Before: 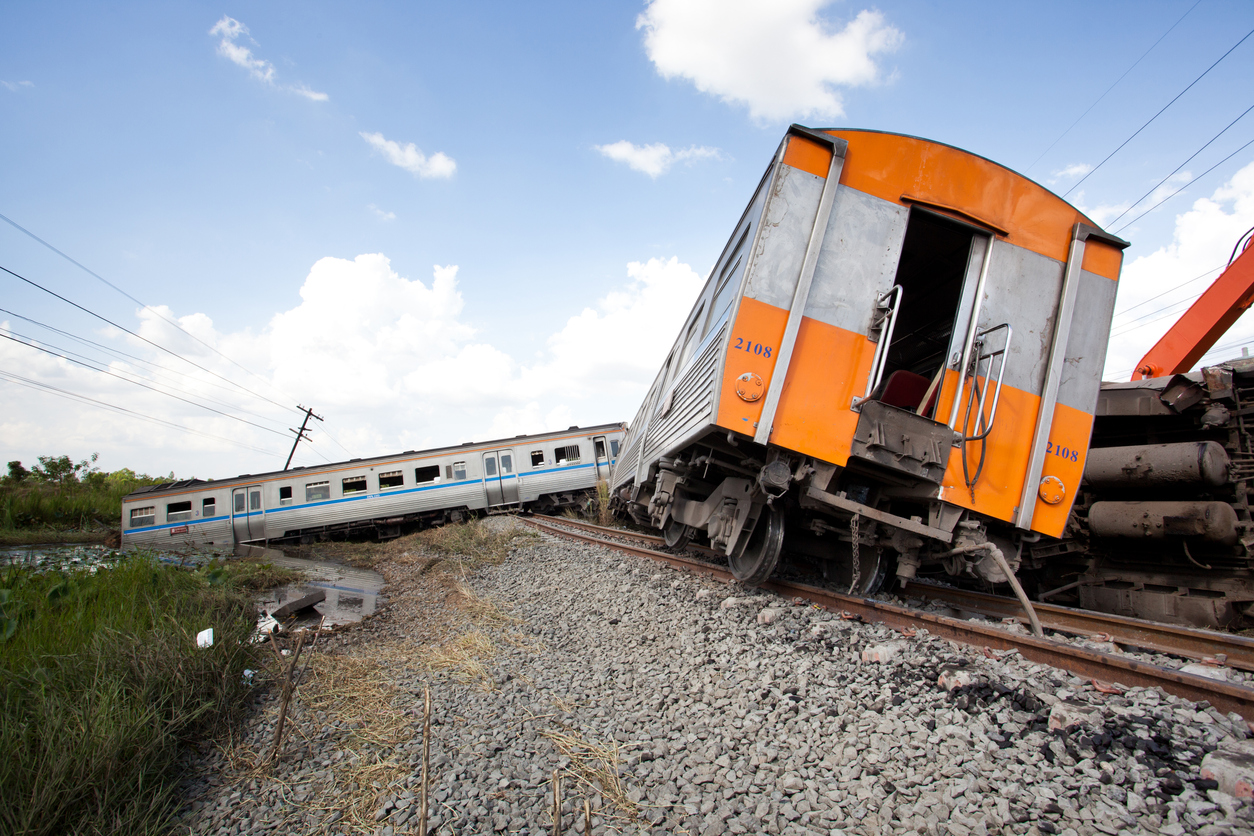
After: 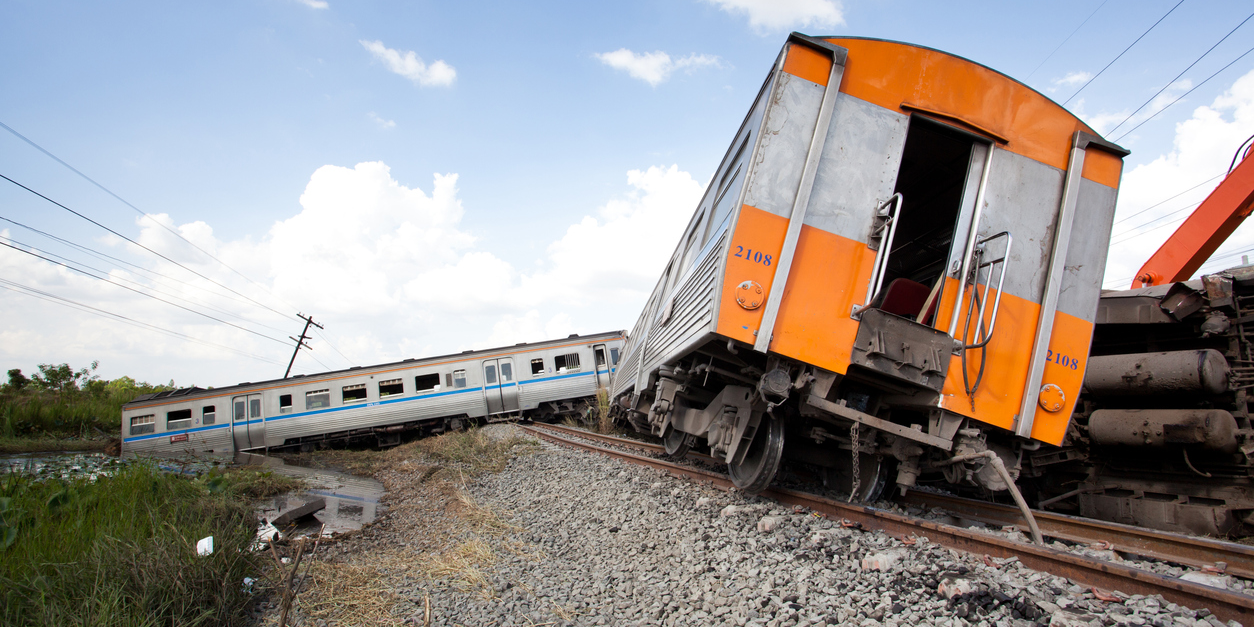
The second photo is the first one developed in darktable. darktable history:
crop: top 11.032%, bottom 13.966%
